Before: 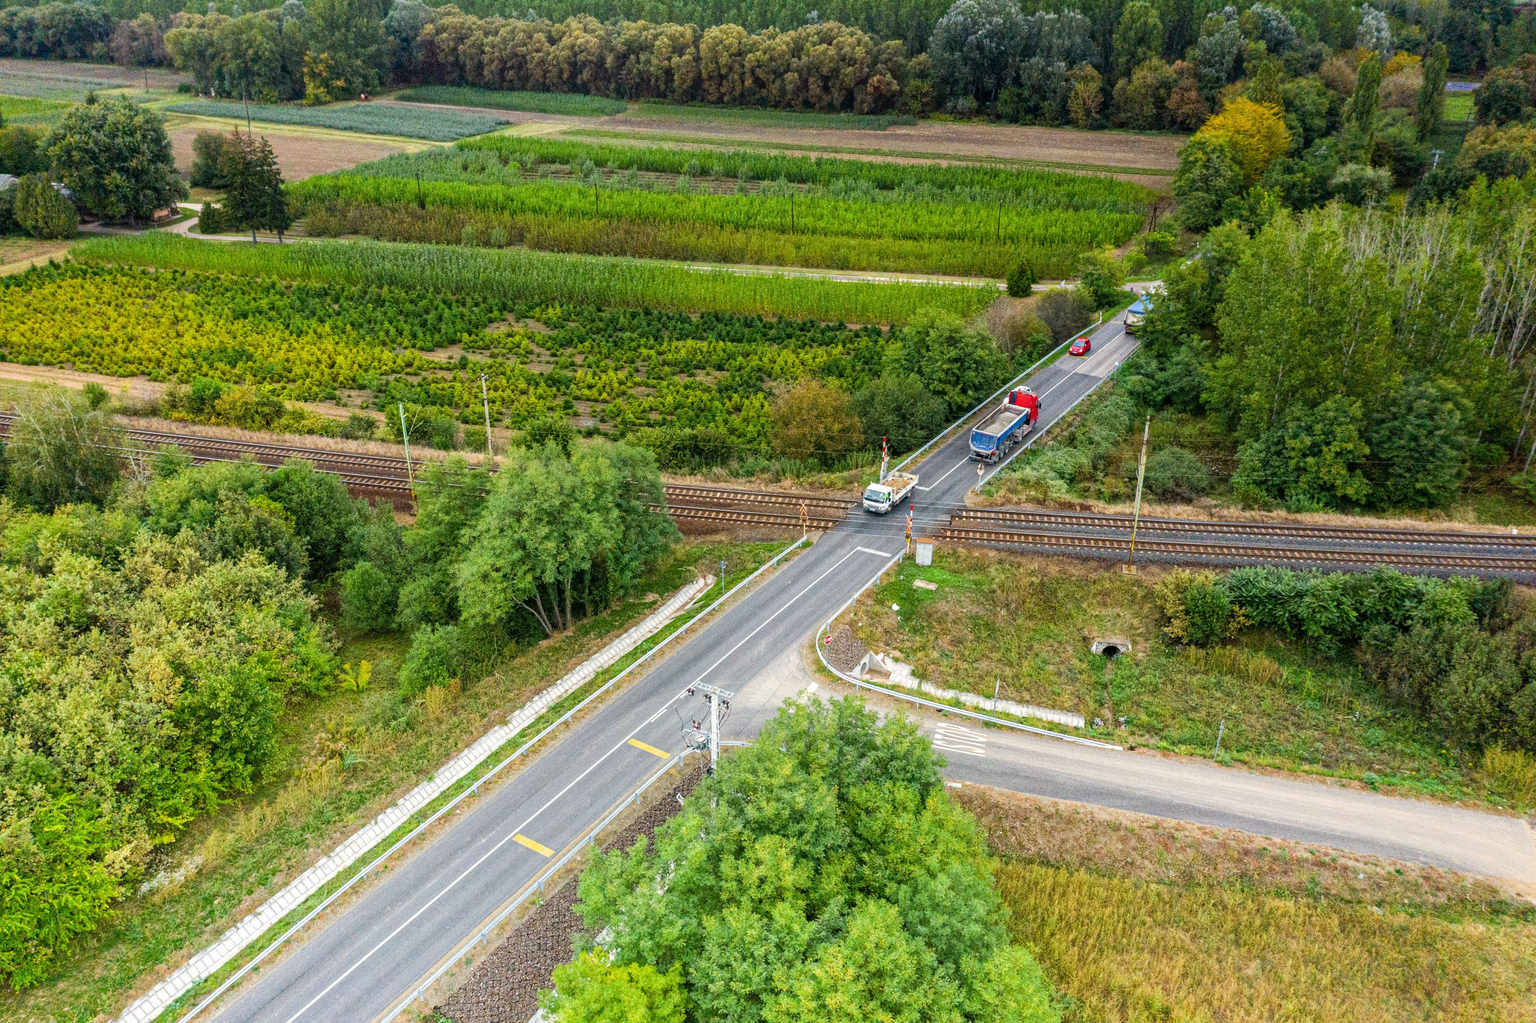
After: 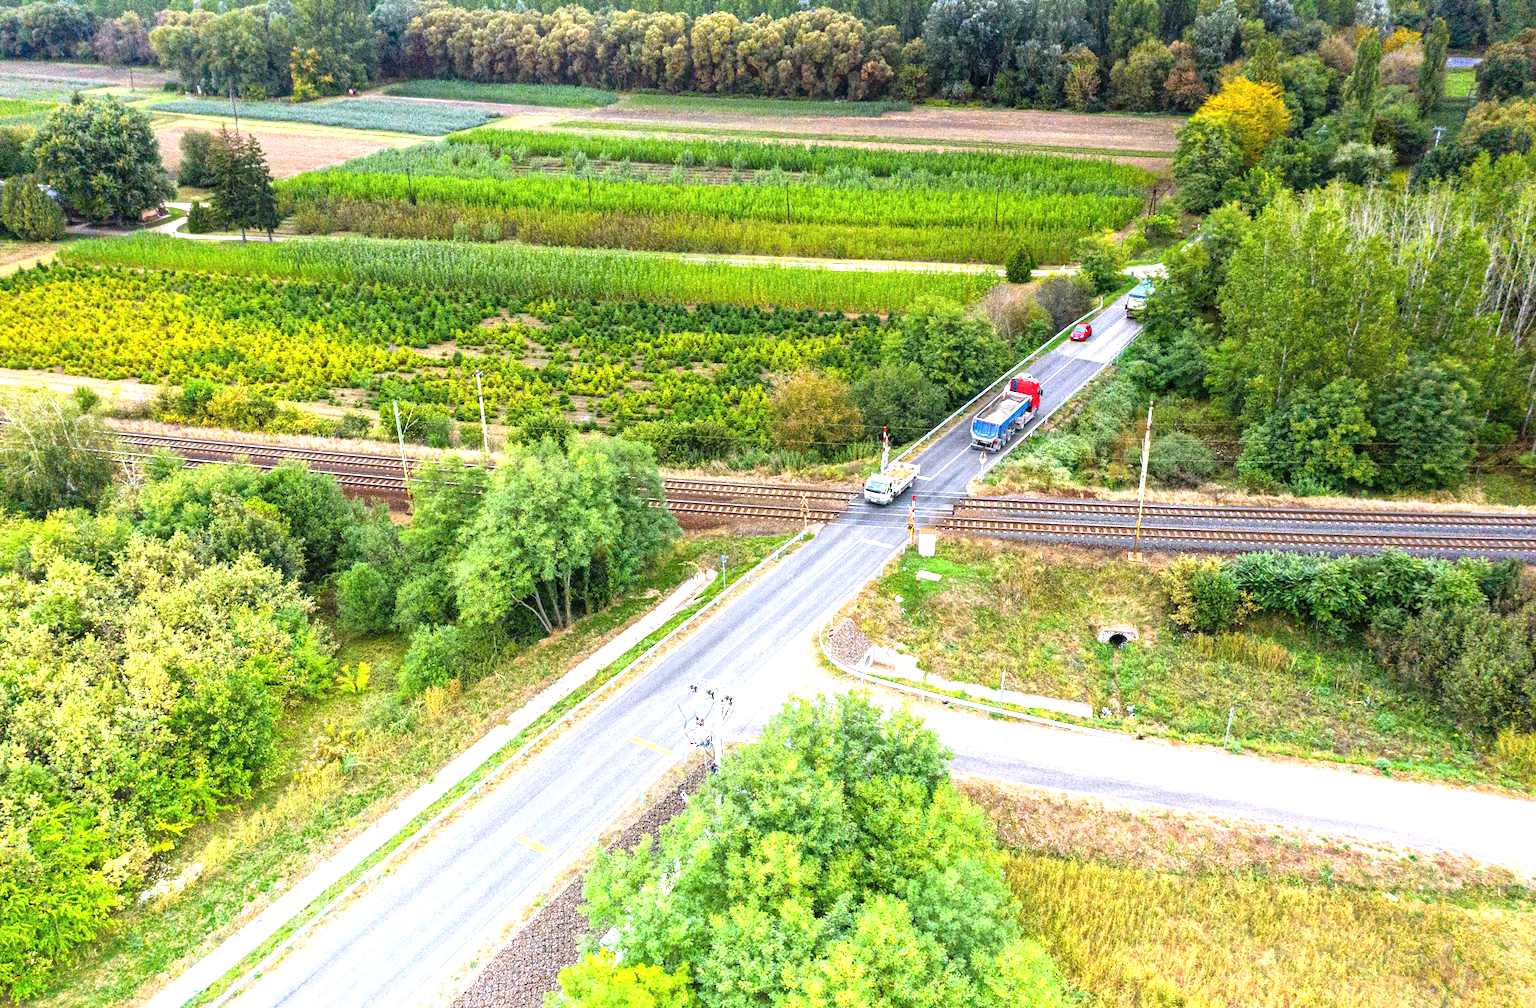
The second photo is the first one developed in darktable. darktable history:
exposure: exposure 1.137 EV, compensate highlight preservation false
white balance: red 1.004, blue 1.096
rotate and perspective: rotation -1°, crop left 0.011, crop right 0.989, crop top 0.025, crop bottom 0.975
